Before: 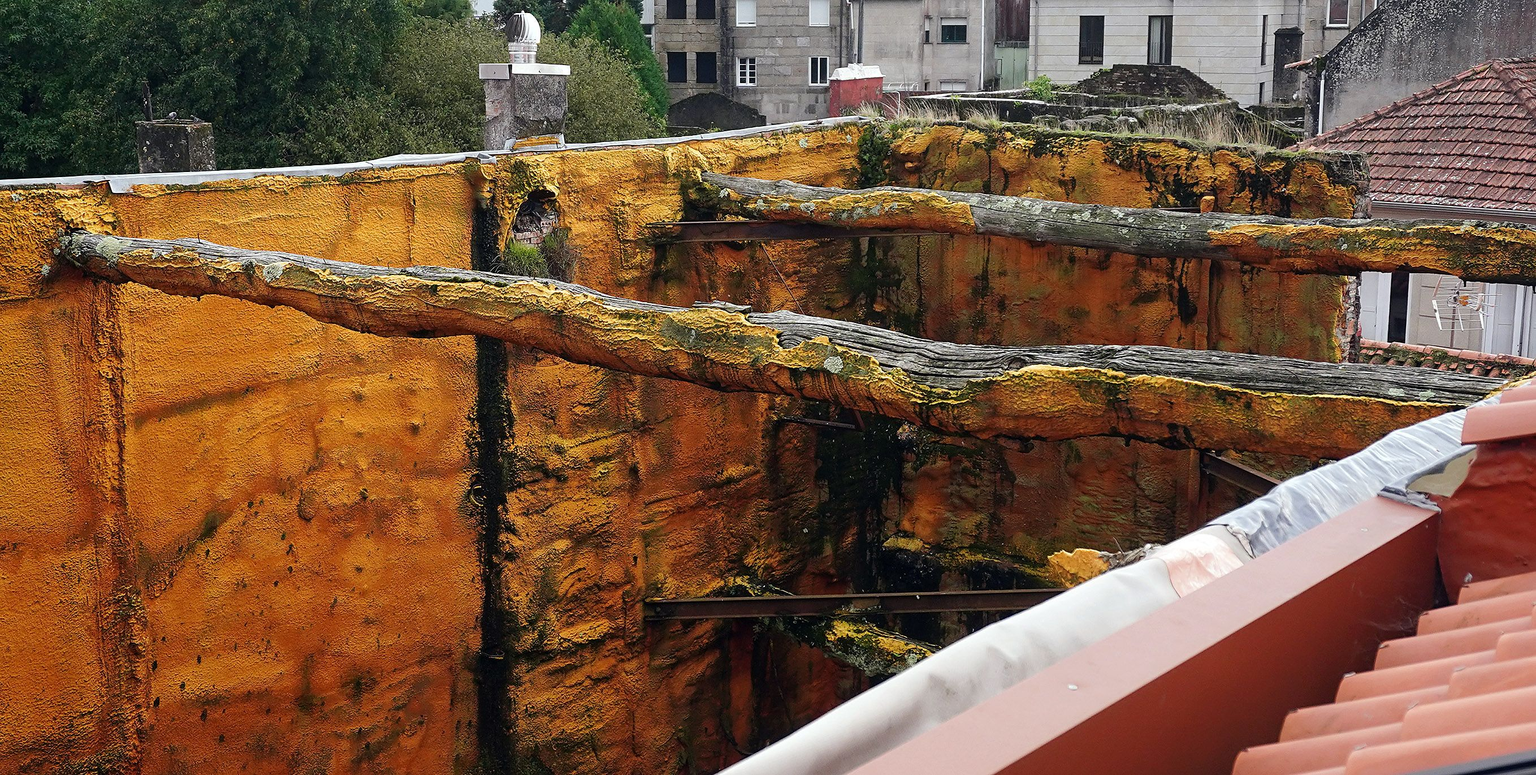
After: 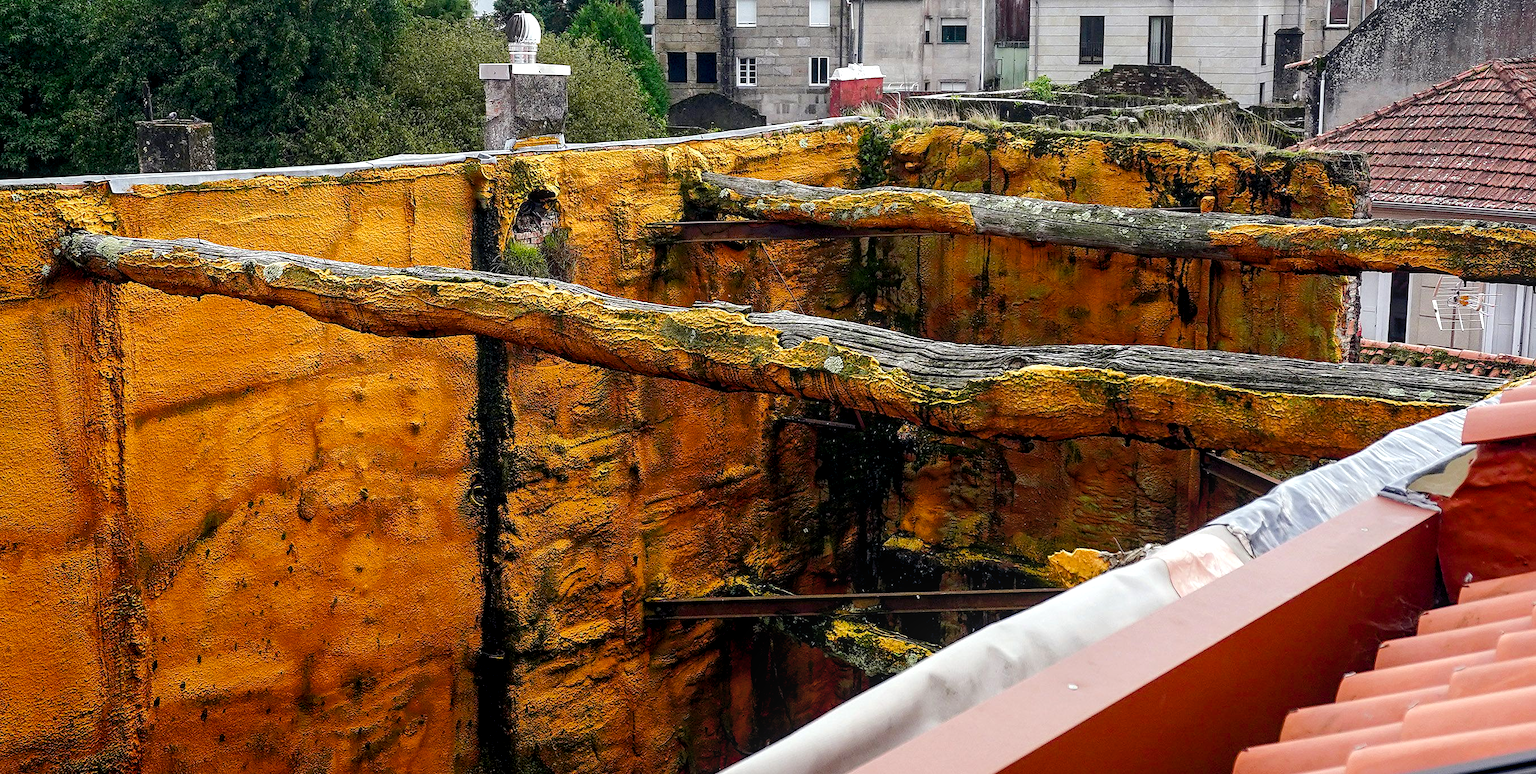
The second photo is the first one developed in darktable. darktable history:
color balance rgb: global offset › luminance -0.51%, perceptual saturation grading › global saturation 27.53%, perceptual saturation grading › highlights -25%, perceptual saturation grading › shadows 25%, perceptual brilliance grading › highlights 6.62%, perceptual brilliance grading › mid-tones 17.07%, perceptual brilliance grading › shadows -5.23%
local contrast: on, module defaults
